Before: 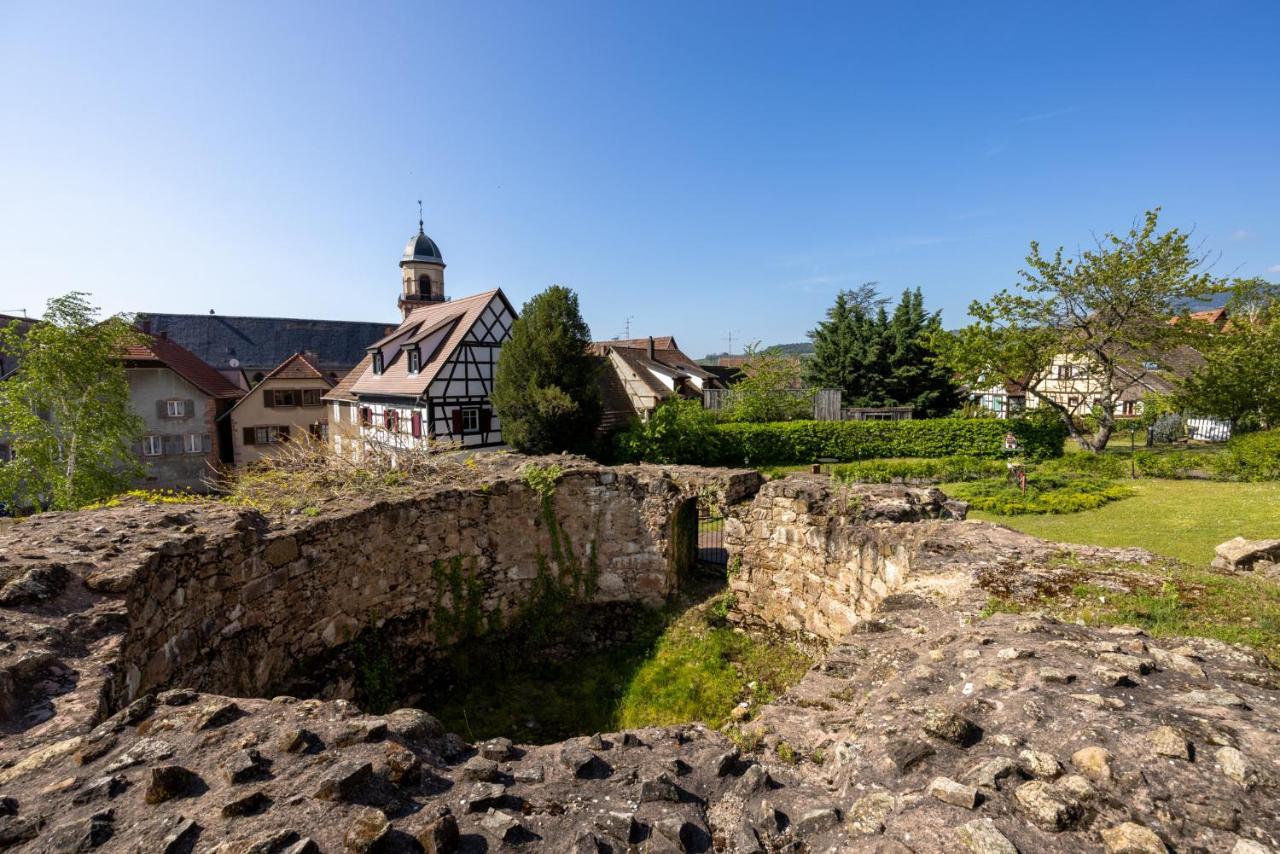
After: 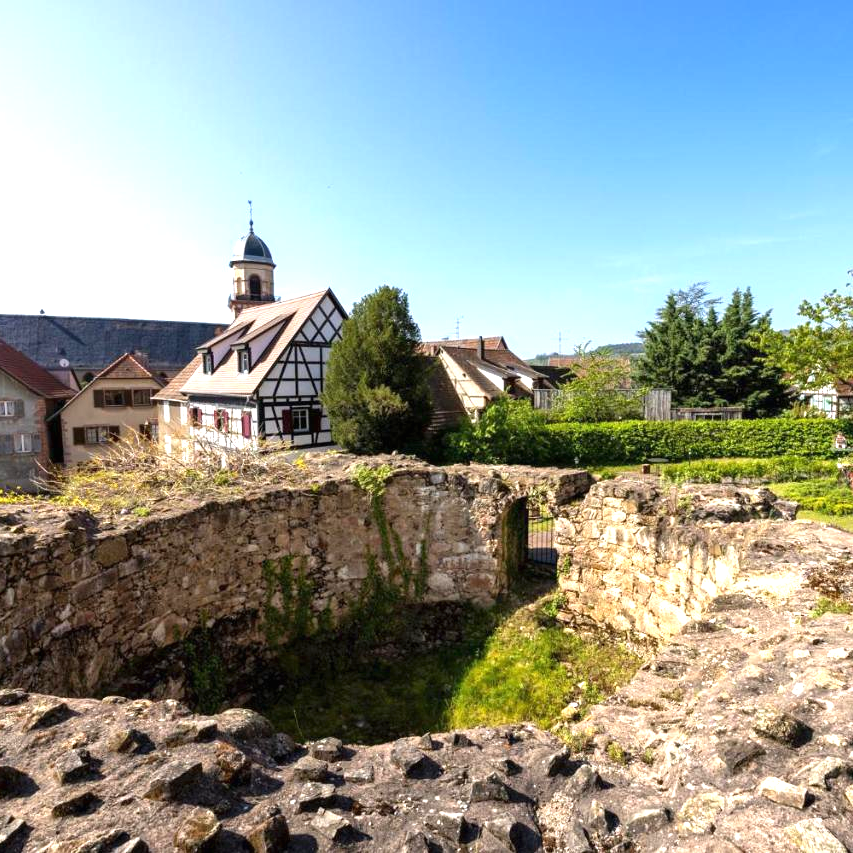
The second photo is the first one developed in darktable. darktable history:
exposure: black level correction 0, exposure 0.953 EV, compensate exposure bias true, compensate highlight preservation false
crop and rotate: left 13.342%, right 19.991%
